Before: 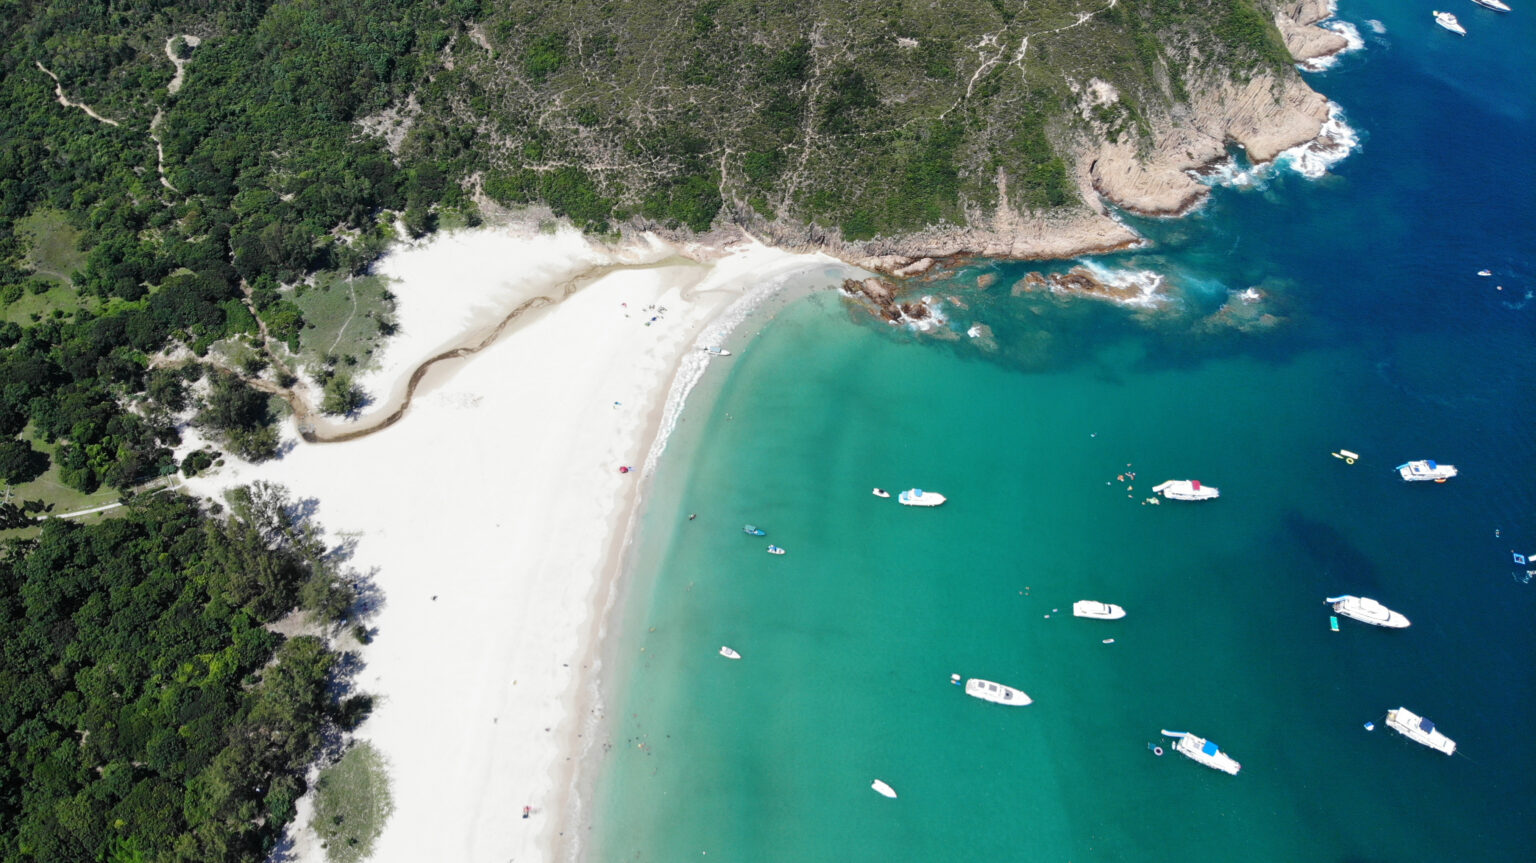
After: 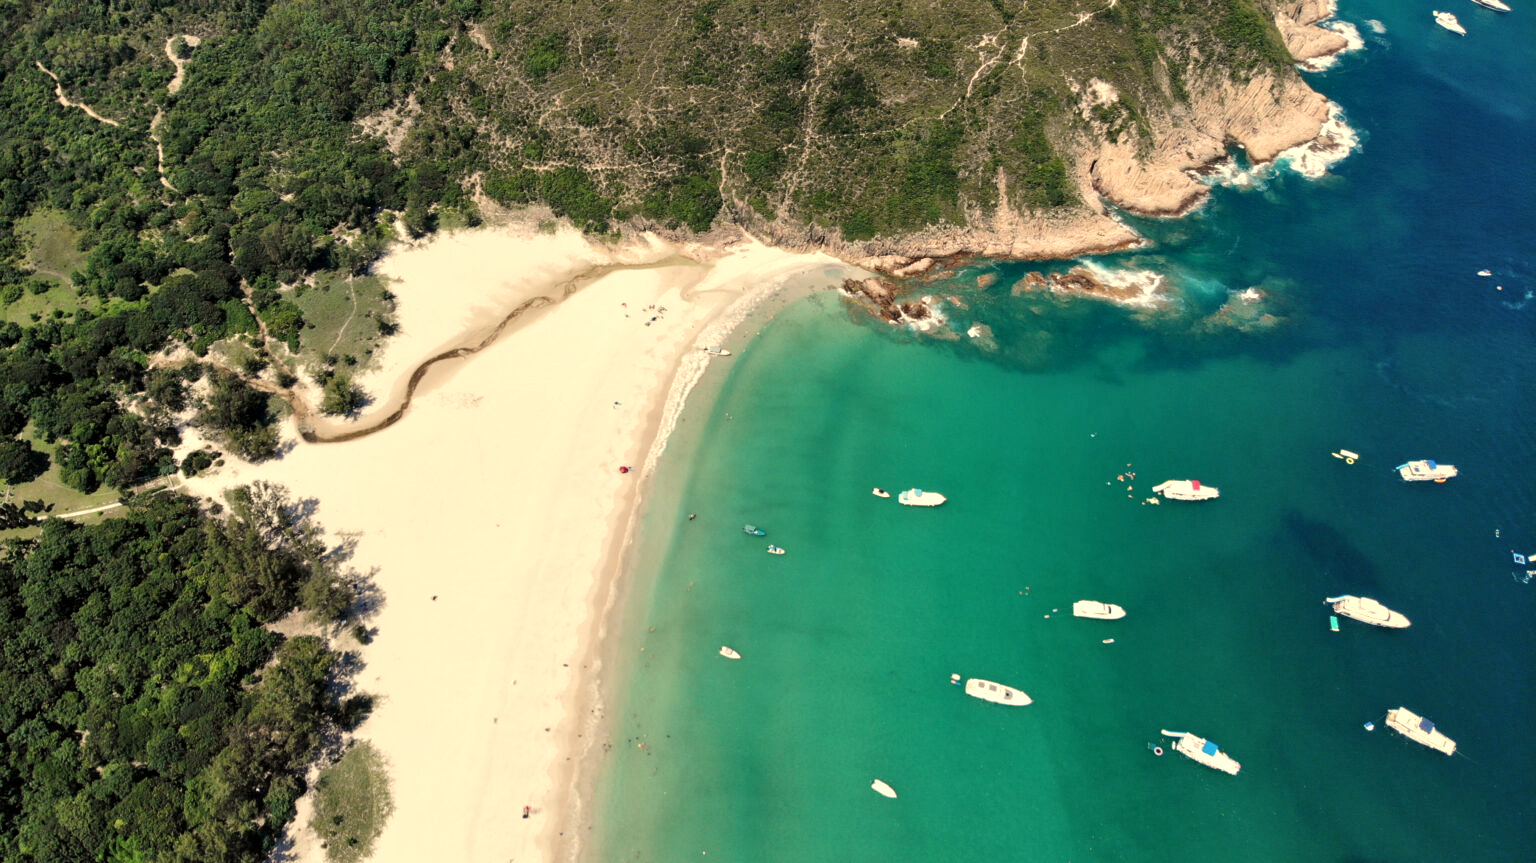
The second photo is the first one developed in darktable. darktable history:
contrast equalizer: y [[0.526, 0.53, 0.532, 0.532, 0.53, 0.525], [0.5 ×6], [0.5 ×6], [0 ×6], [0 ×6]]
shadows and highlights: shadows 37.27, highlights -28.18, soften with gaussian
white balance: red 1.123, blue 0.83
